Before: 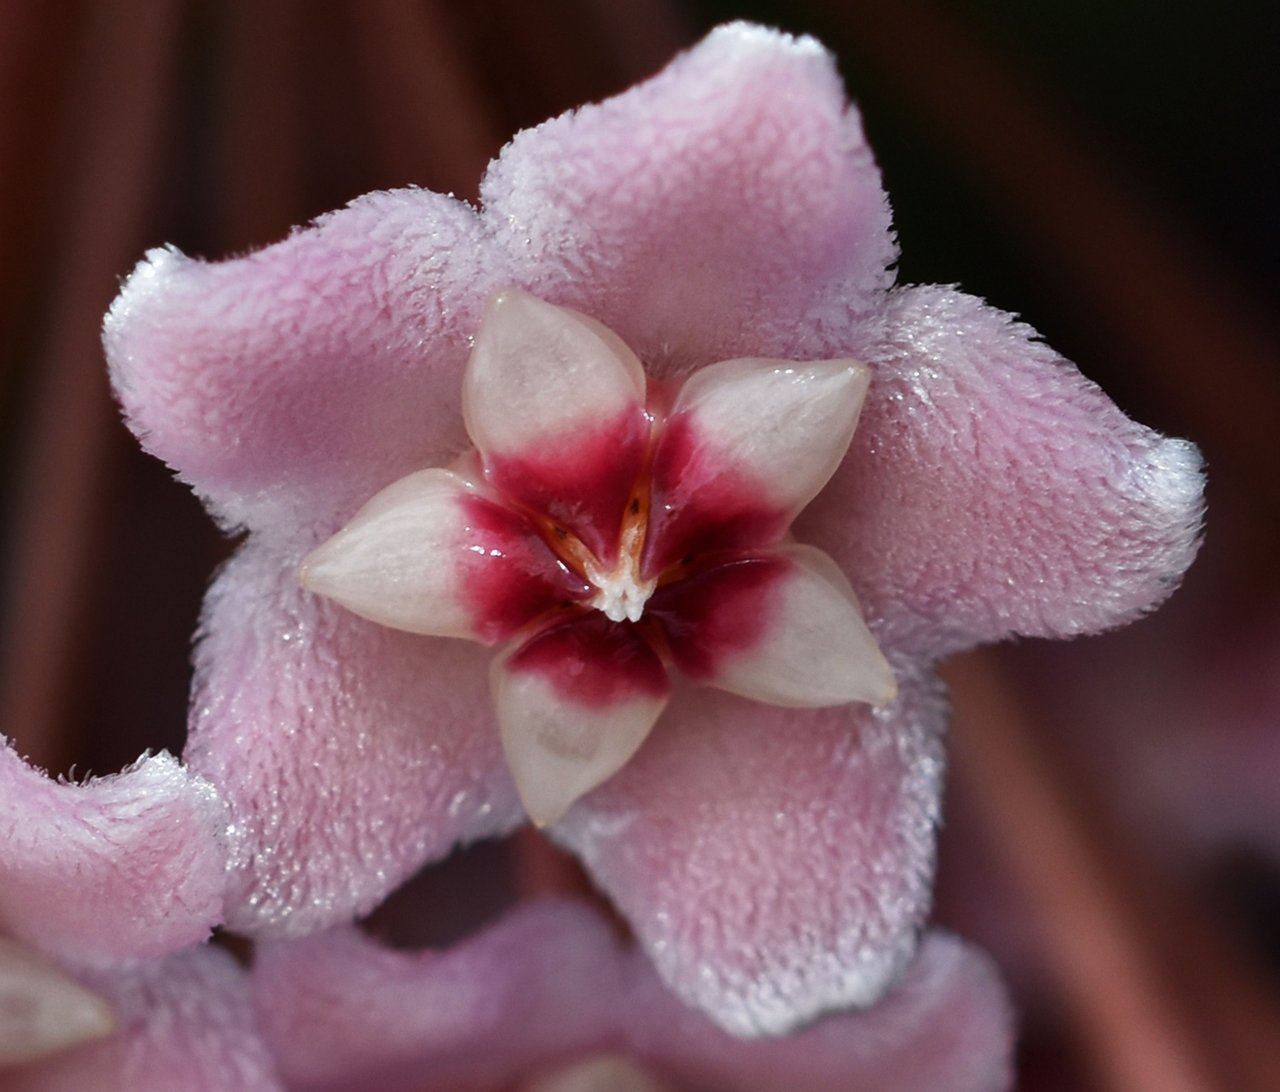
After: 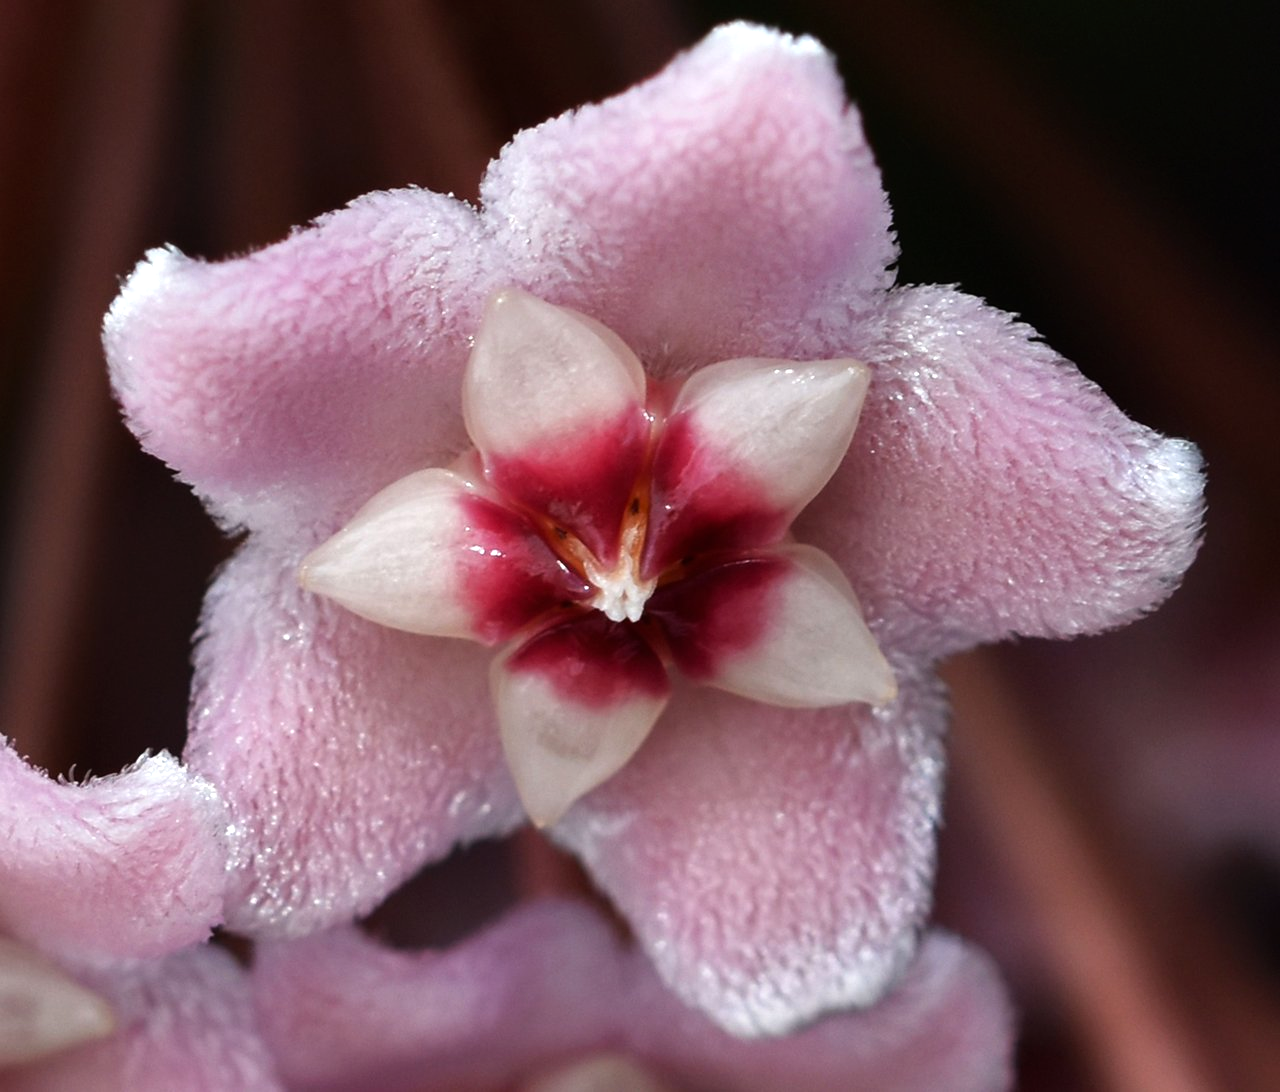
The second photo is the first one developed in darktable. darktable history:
tone equalizer: -8 EV -0.391 EV, -7 EV -0.389 EV, -6 EV -0.365 EV, -5 EV -0.245 EV, -3 EV 0.191 EV, -2 EV 0.307 EV, -1 EV 0.401 EV, +0 EV 0.398 EV, mask exposure compensation -0.488 EV
